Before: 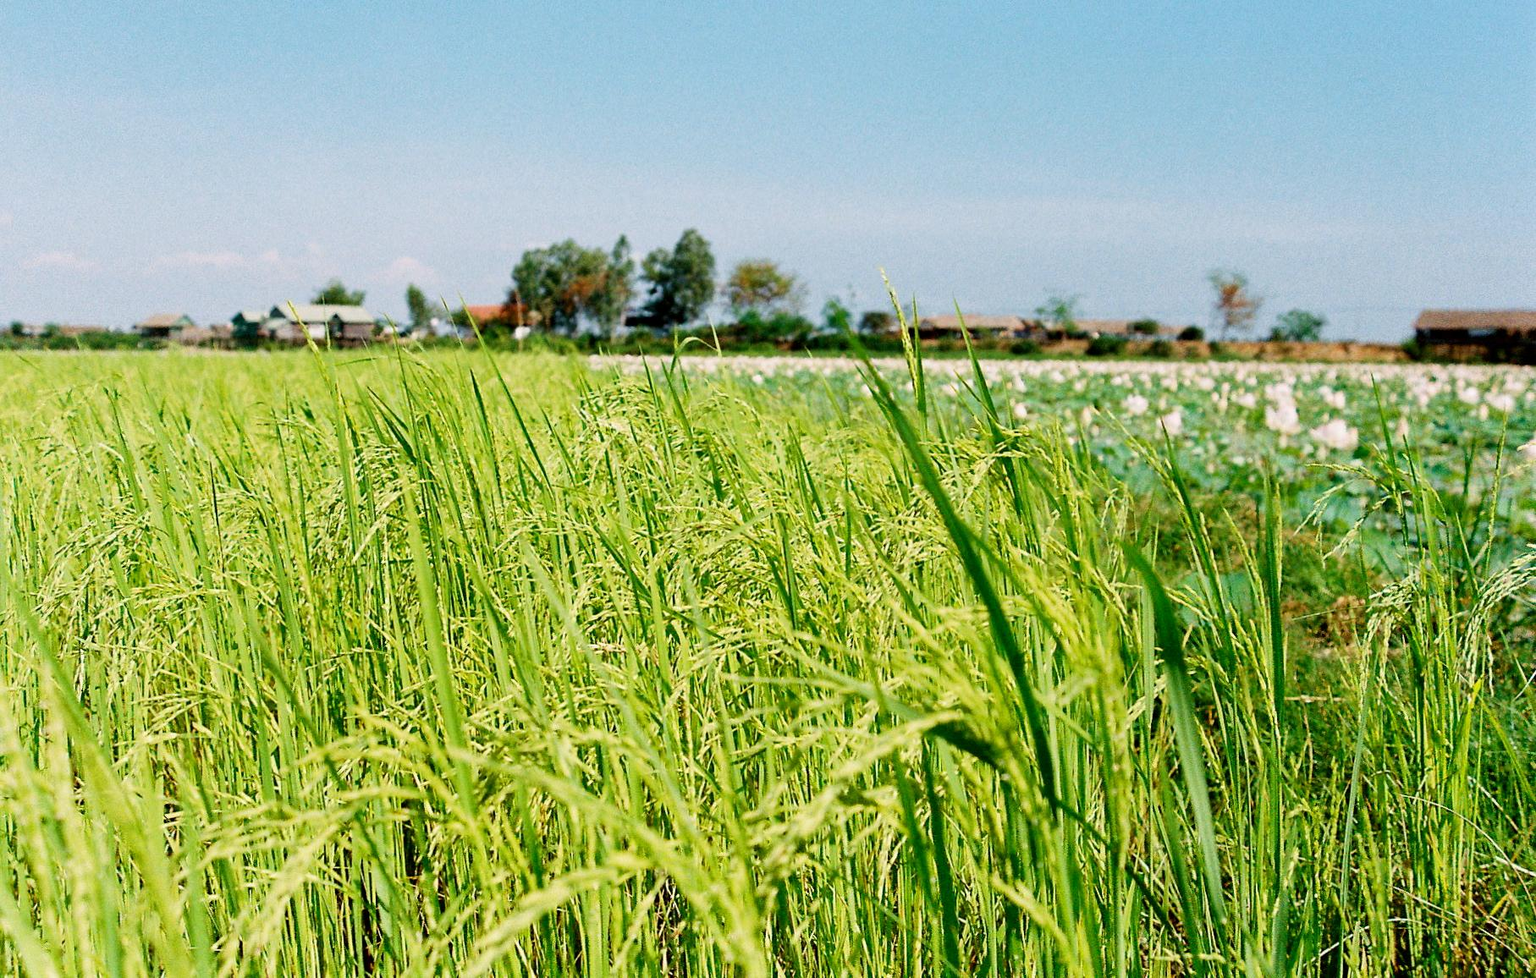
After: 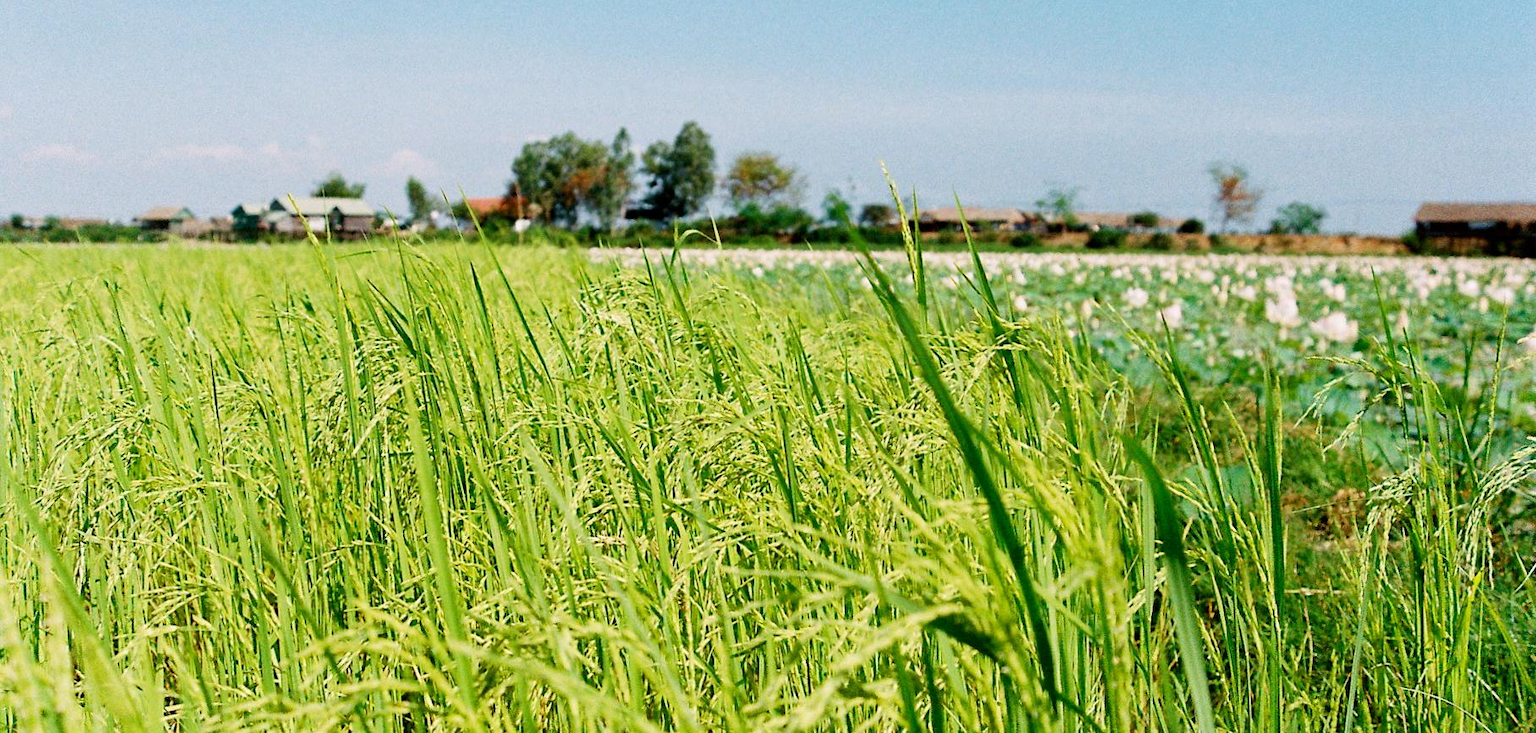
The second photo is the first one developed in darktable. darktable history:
crop: top 11.033%, bottom 13.959%
